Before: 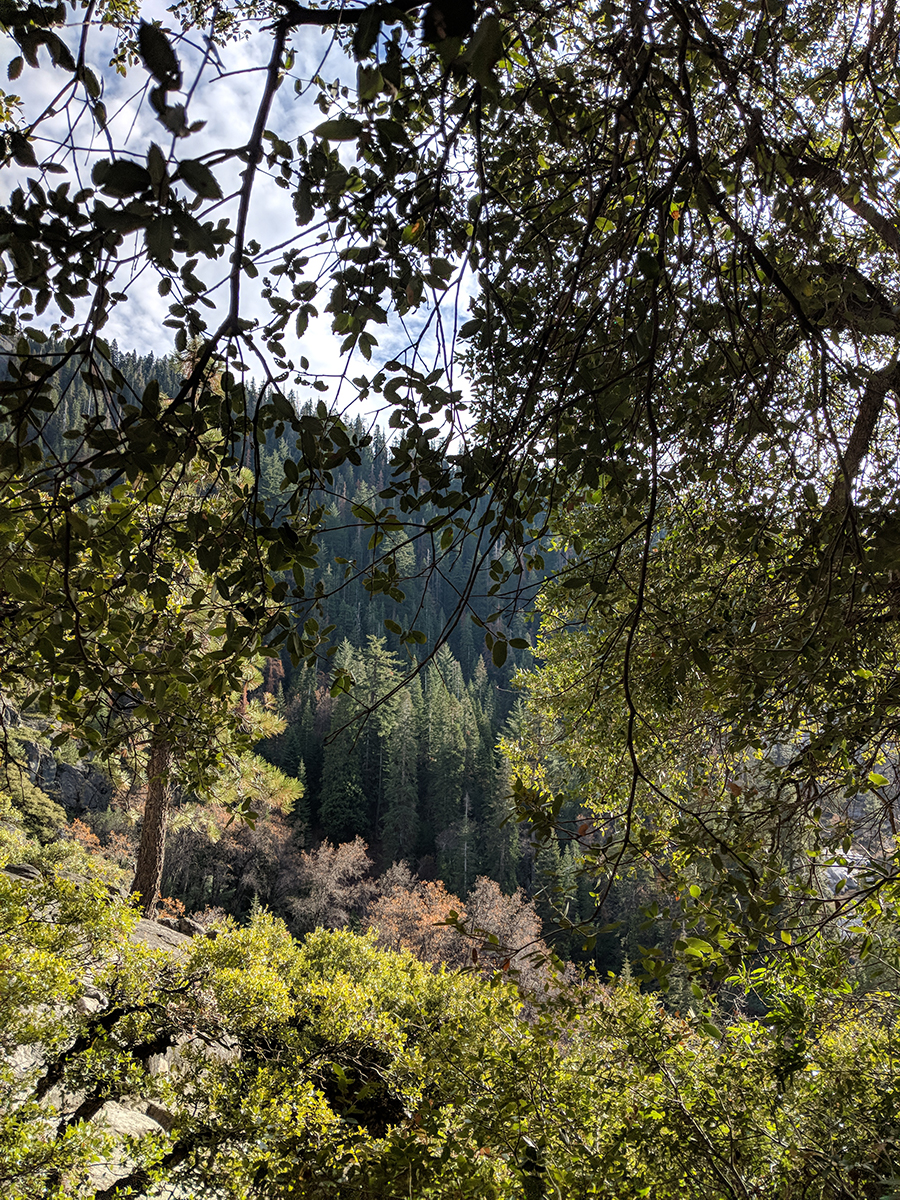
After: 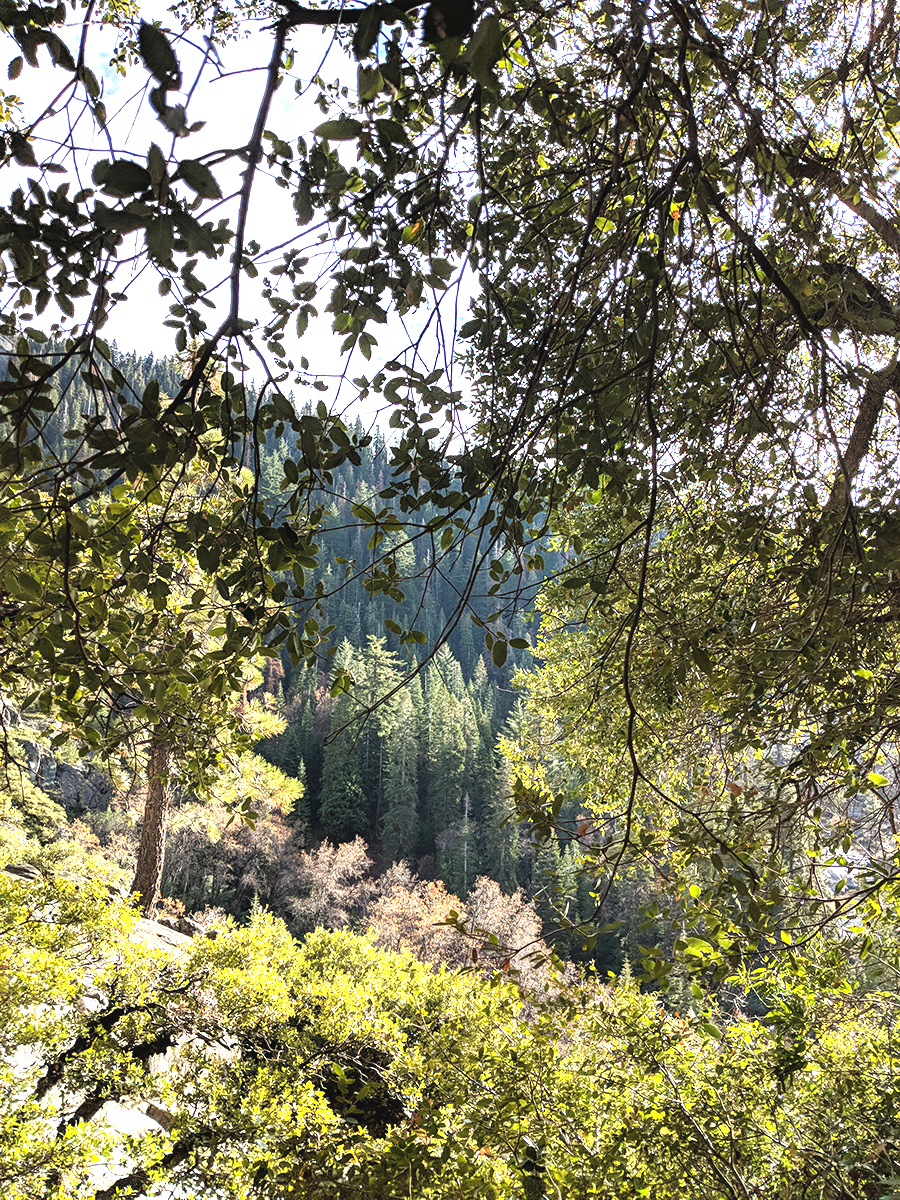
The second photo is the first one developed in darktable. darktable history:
exposure: black level correction -0.002, exposure 1.355 EV, compensate exposure bias true, compensate highlight preservation false
